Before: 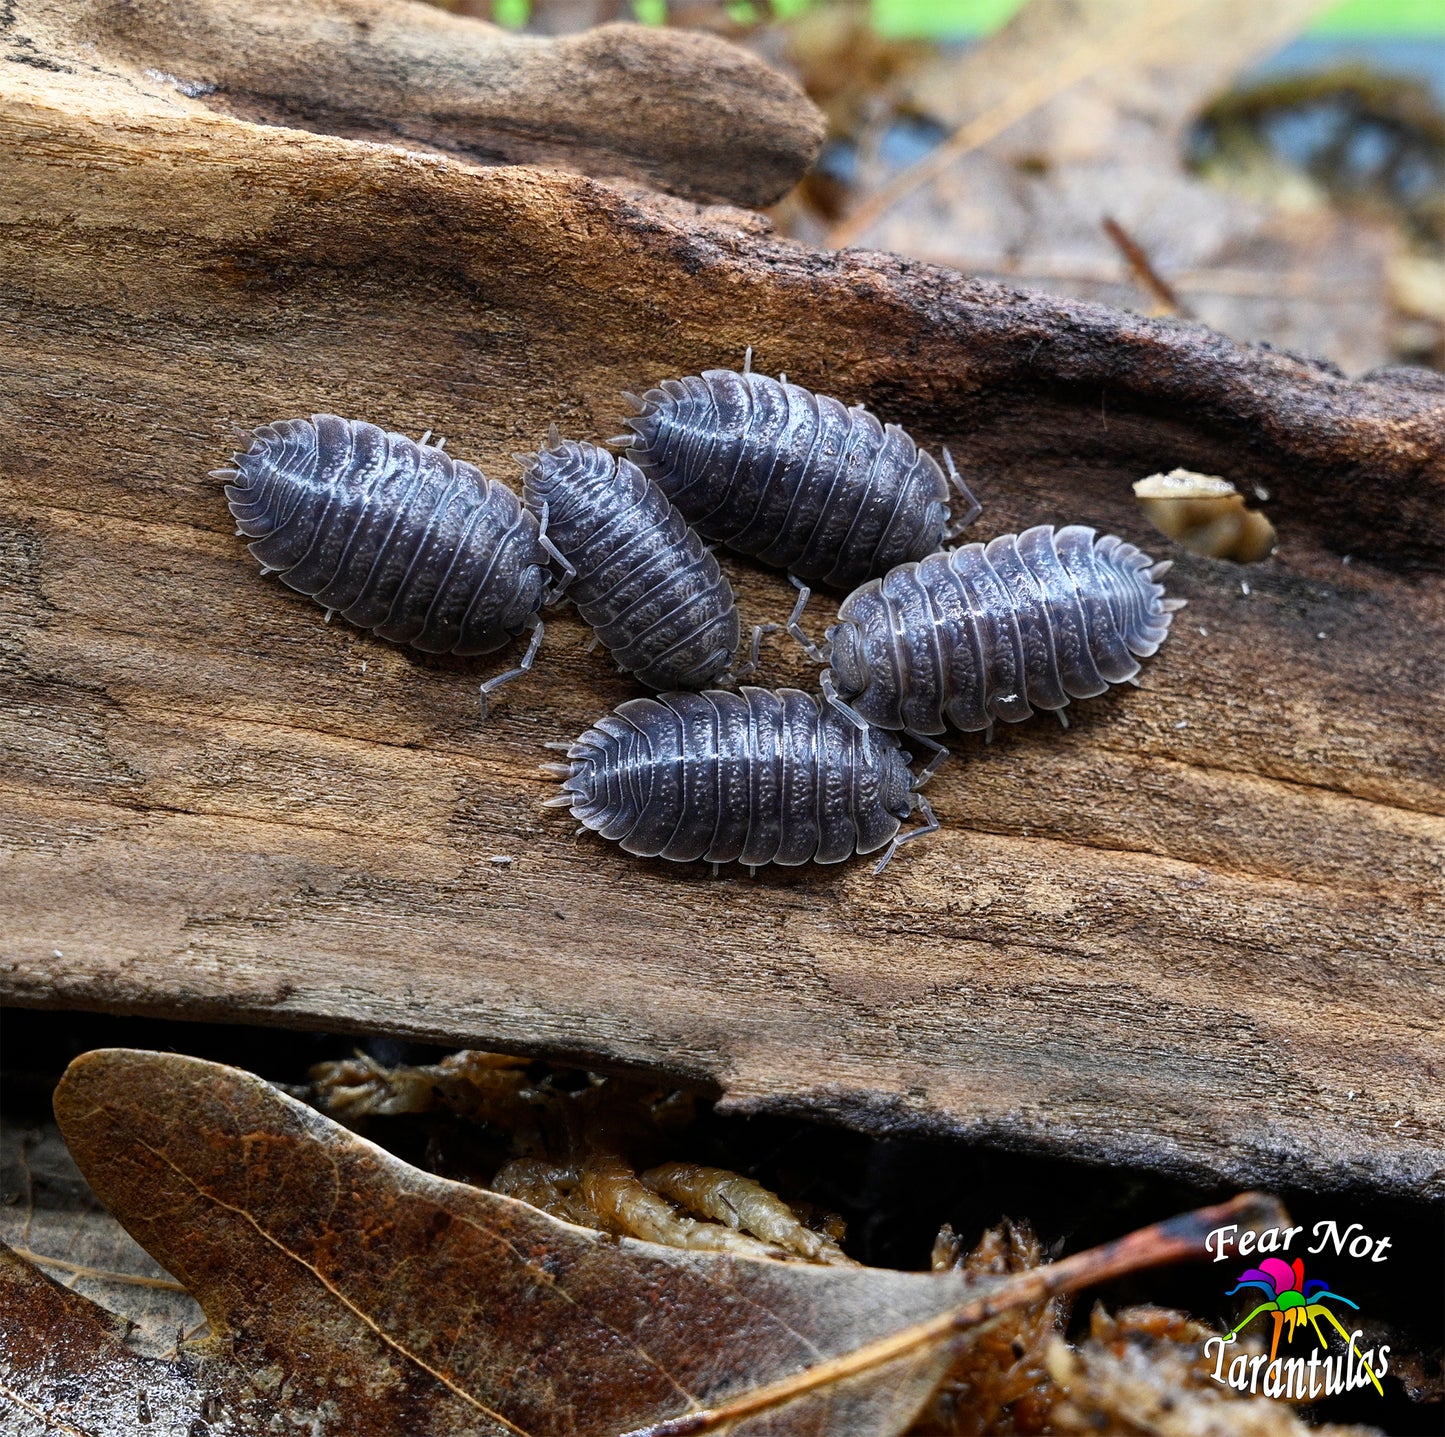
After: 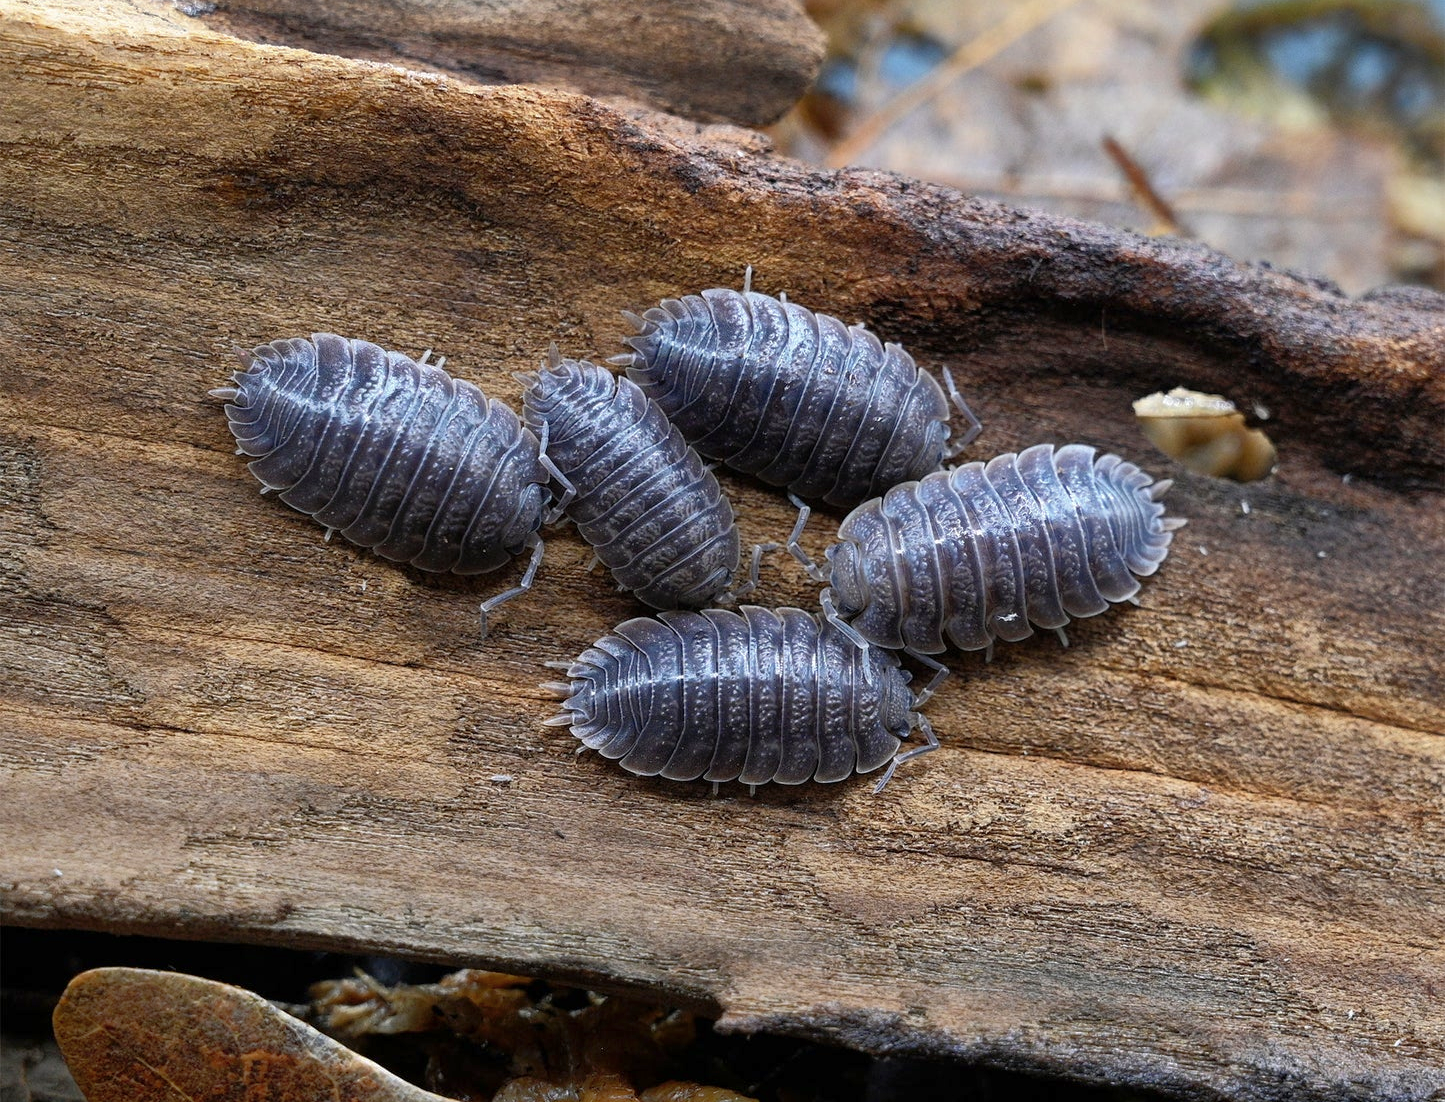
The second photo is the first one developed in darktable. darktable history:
crop: top 5.667%, bottom 17.637%
shadows and highlights: on, module defaults
